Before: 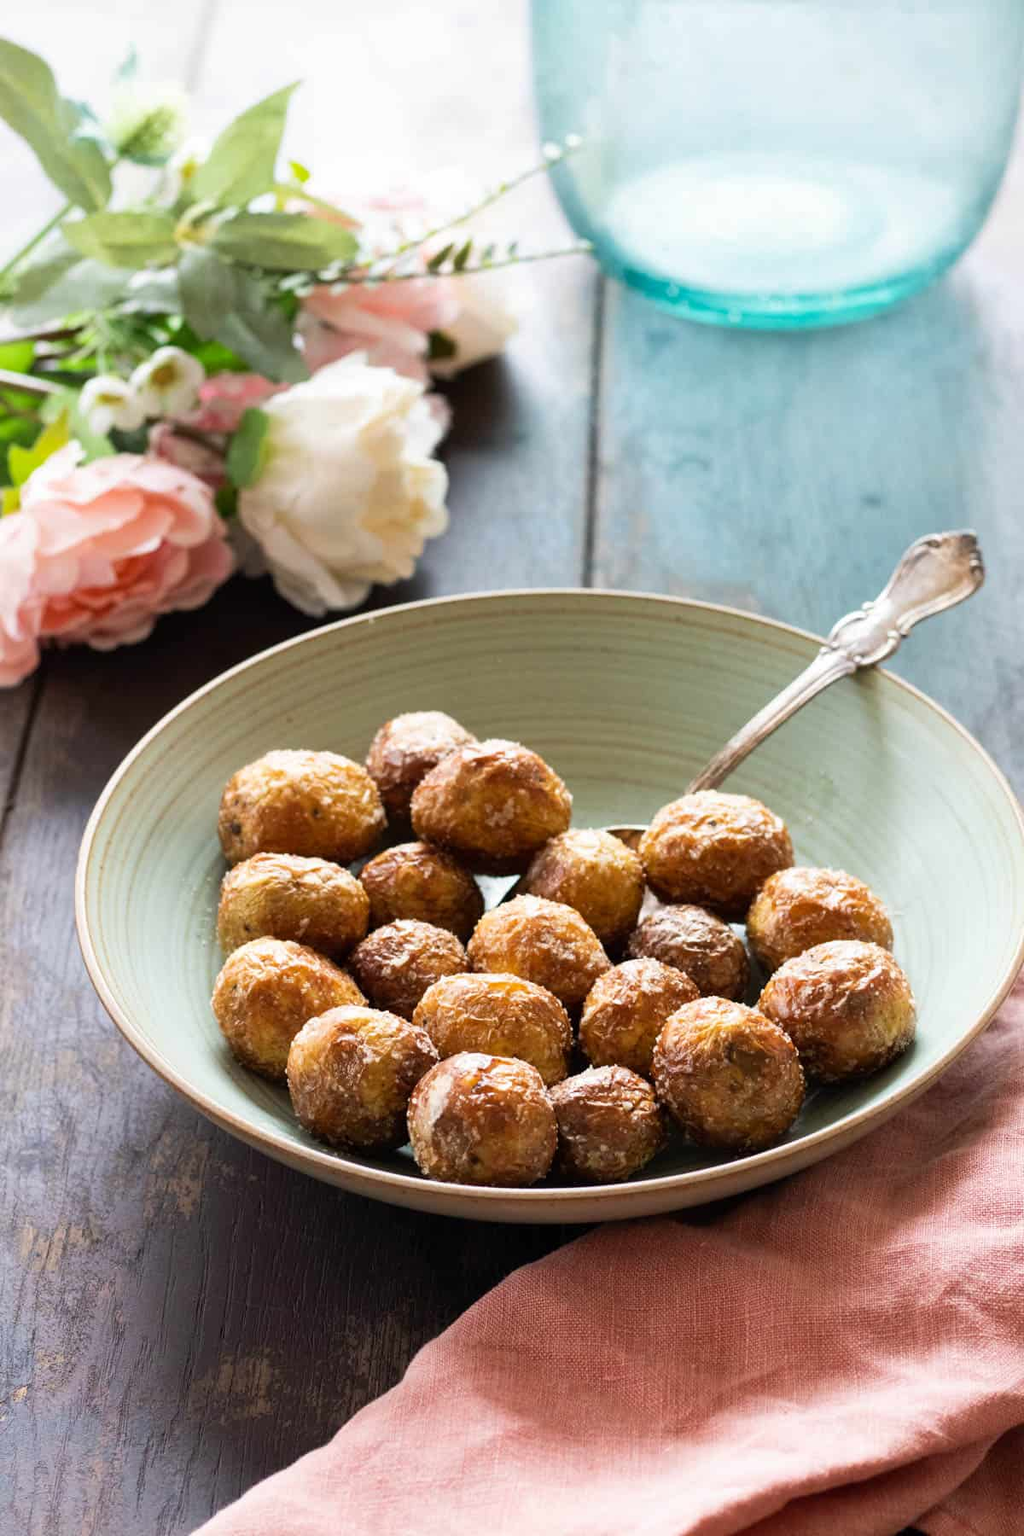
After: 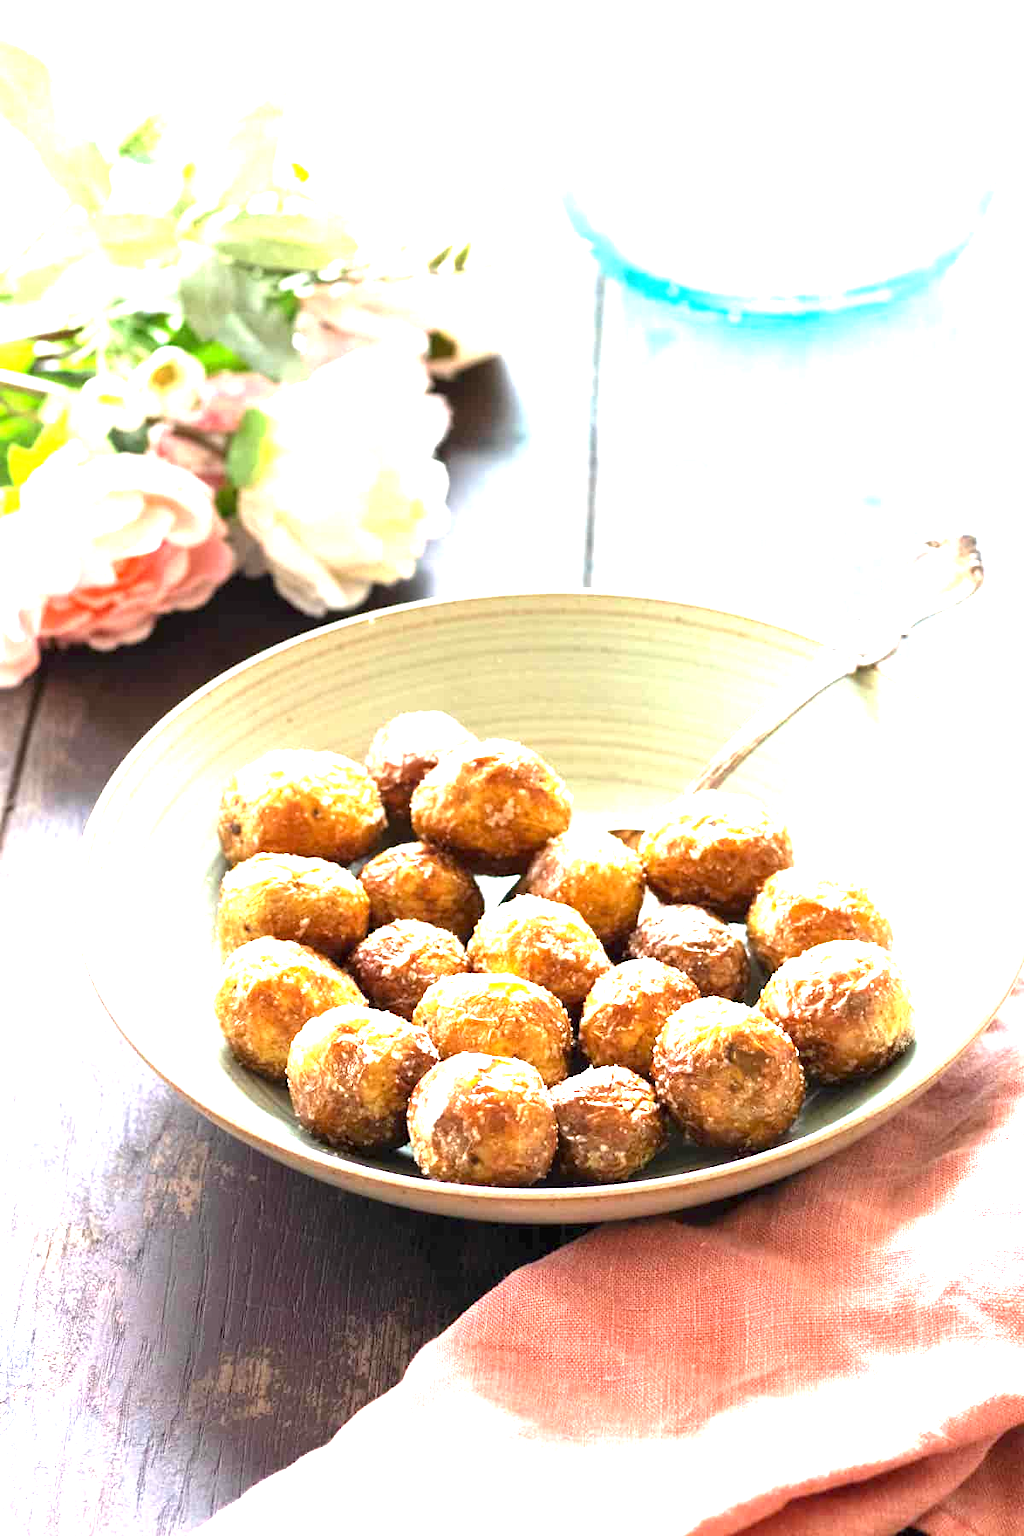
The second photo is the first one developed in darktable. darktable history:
exposure: exposure 2 EV, compensate highlight preservation false
base curve: curves: ch0 [(0, 0) (0.297, 0.298) (1, 1)], preserve colors none
